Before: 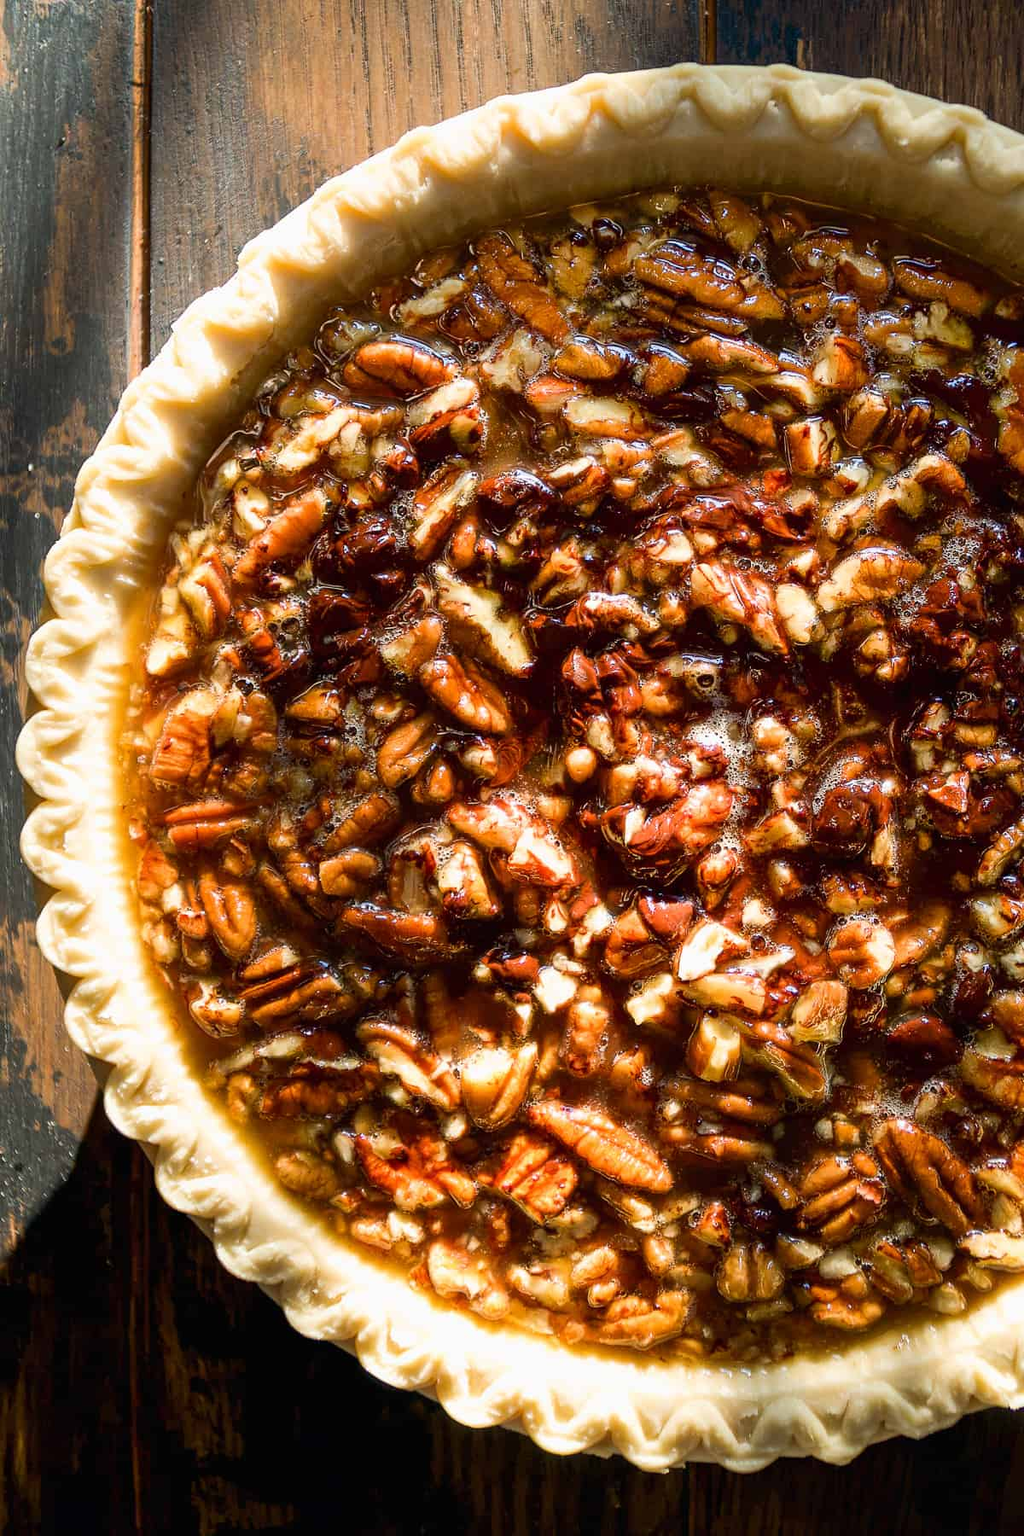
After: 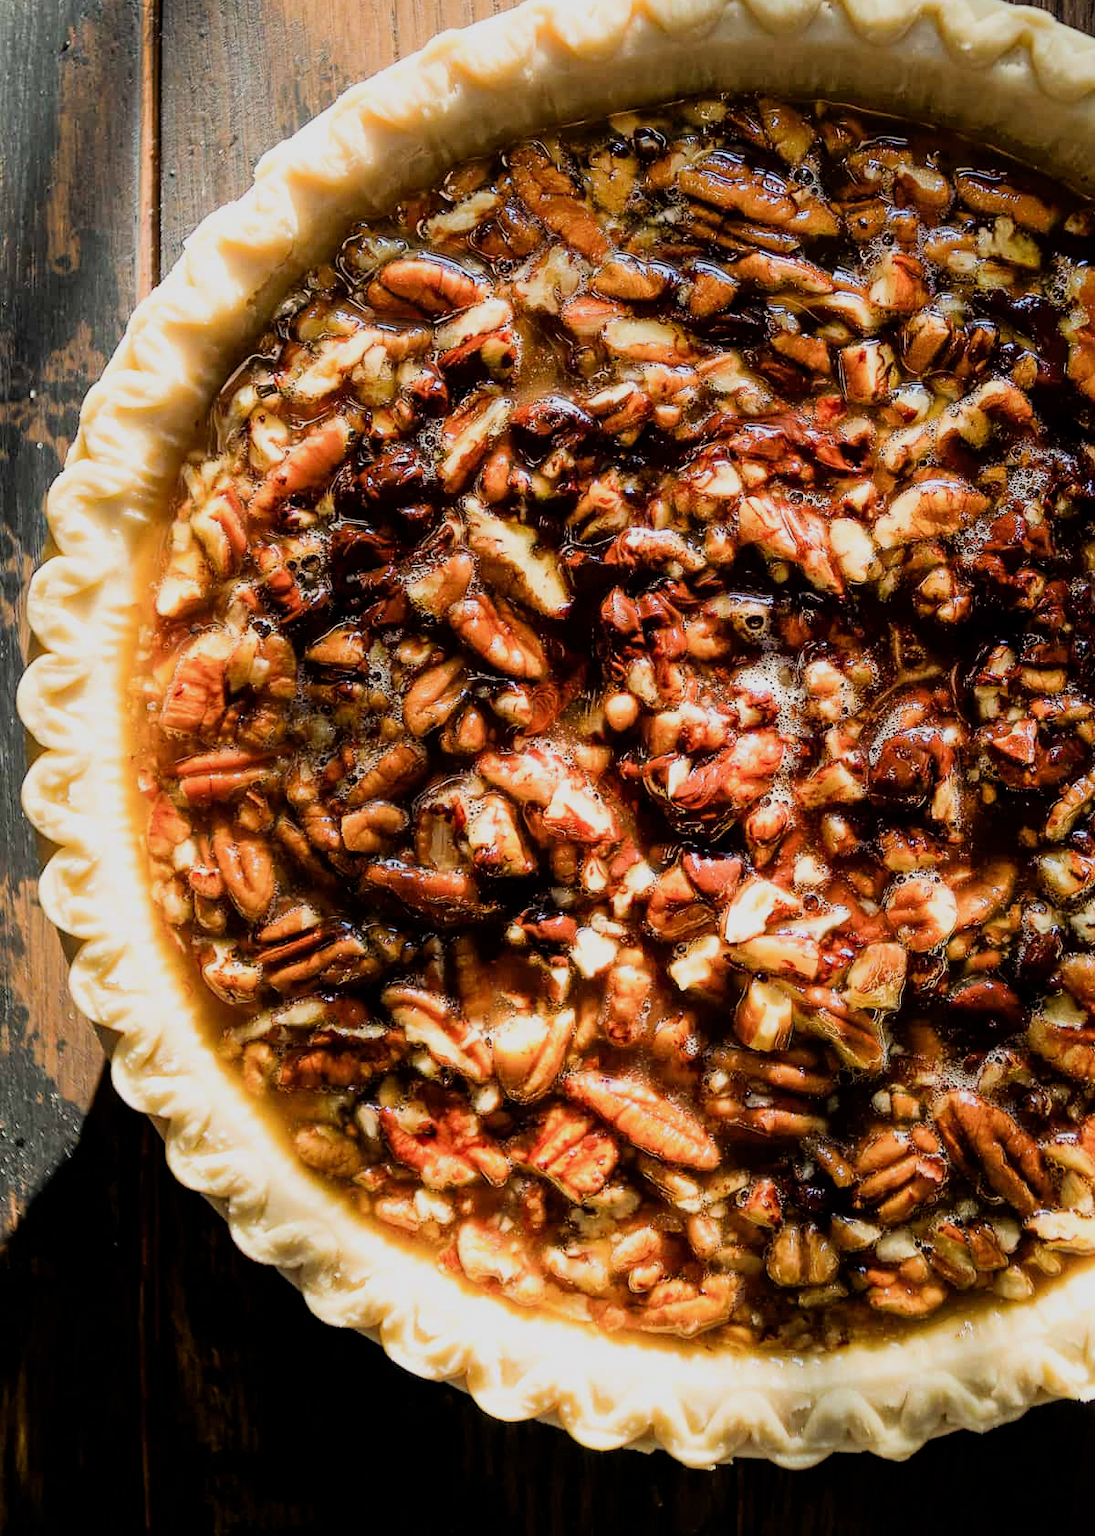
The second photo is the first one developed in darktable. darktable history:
crop and rotate: top 6.47%
filmic rgb: black relative exposure -7.65 EV, white relative exposure 4.56 EV, hardness 3.61, iterations of high-quality reconstruction 0
tone equalizer: -8 EV -0.419 EV, -7 EV -0.391 EV, -6 EV -0.363 EV, -5 EV -0.228 EV, -3 EV 0.229 EV, -2 EV 0.31 EV, -1 EV 0.396 EV, +0 EV 0.402 EV
